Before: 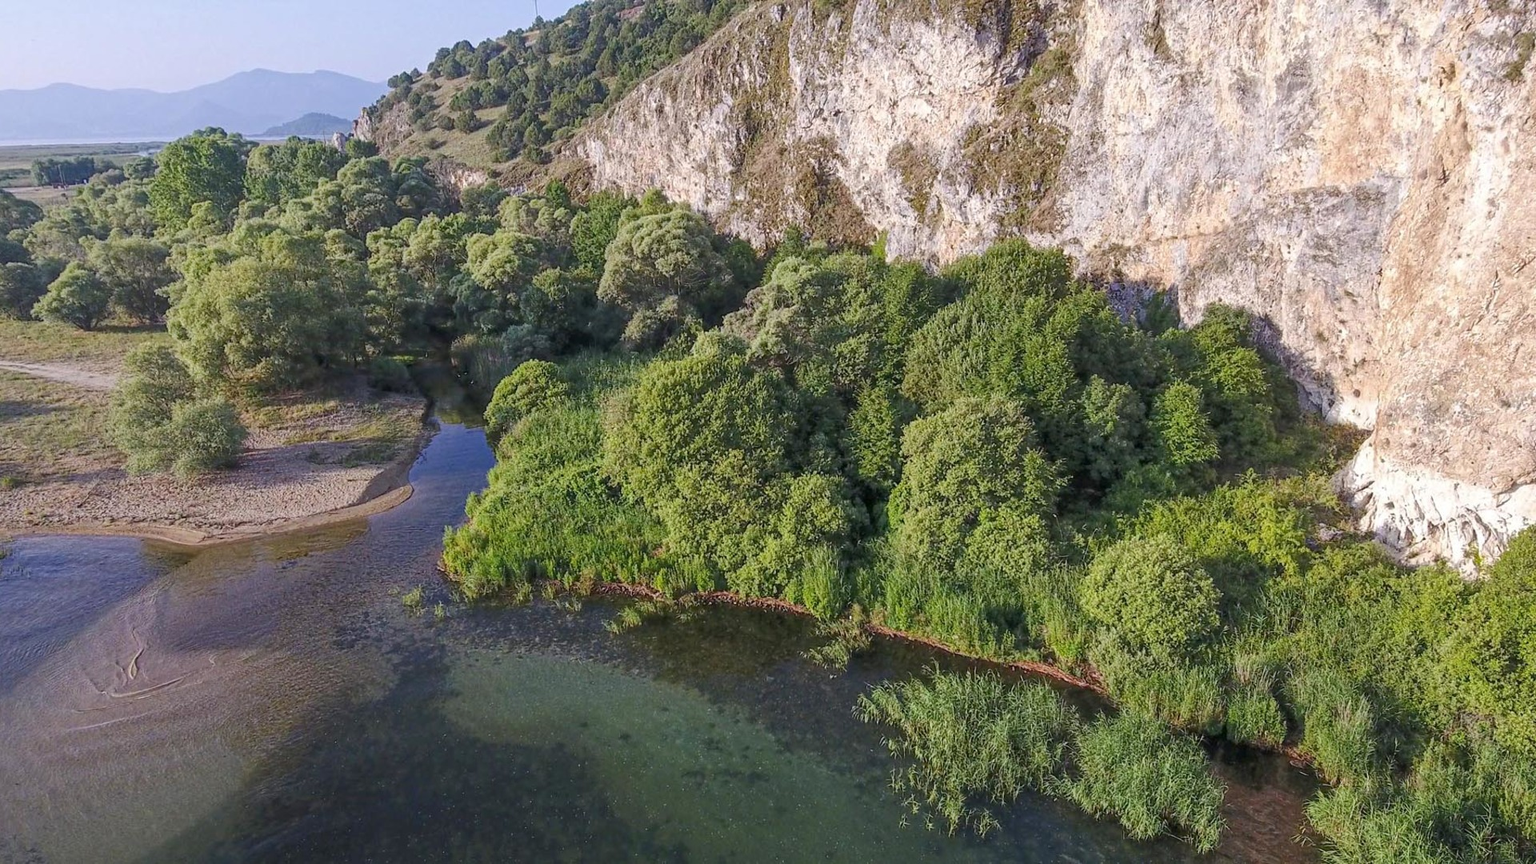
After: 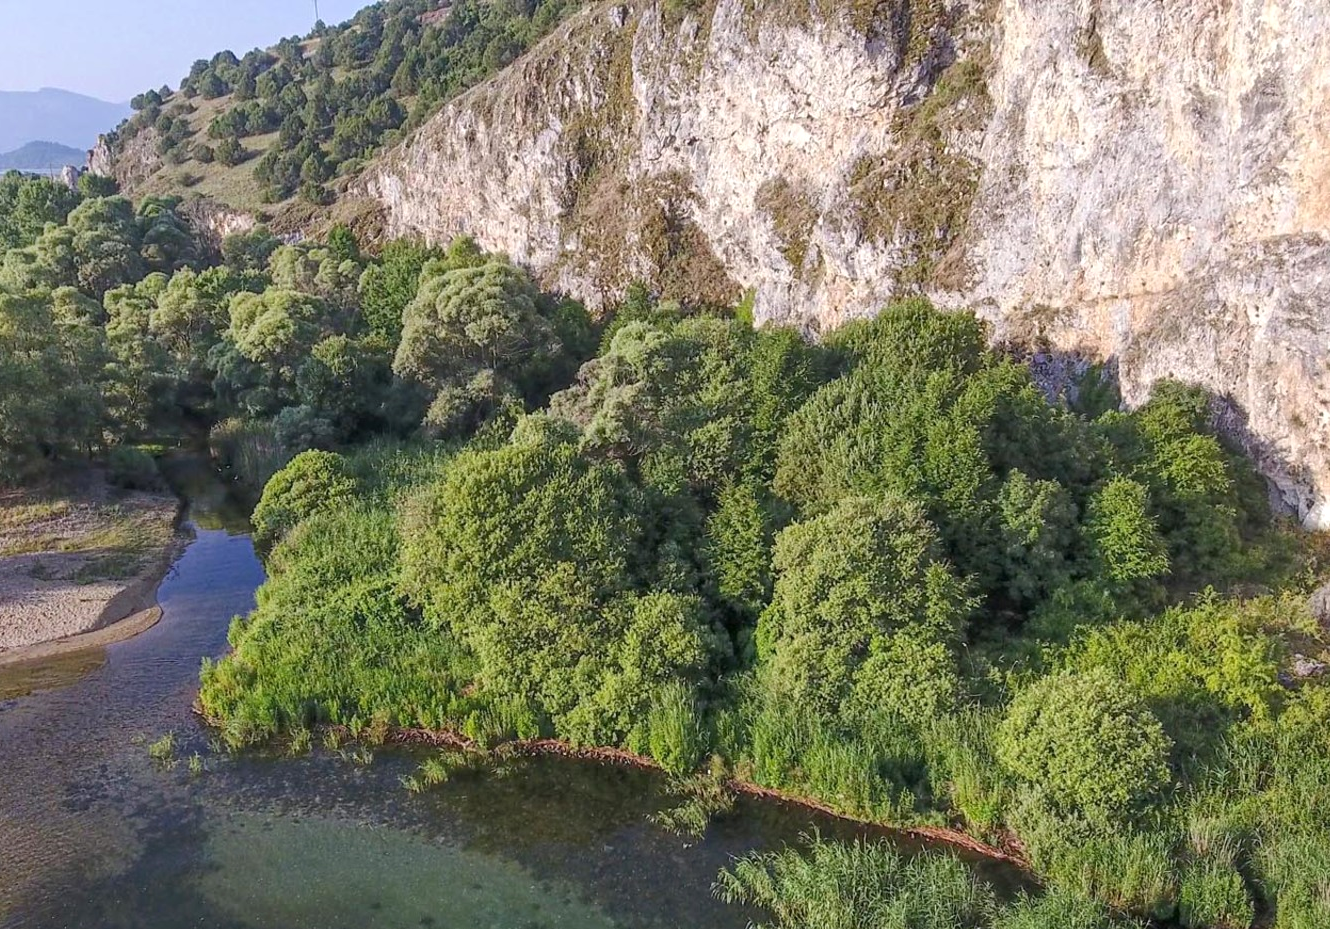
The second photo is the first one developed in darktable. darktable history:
crop: left 18.479%, right 12.2%, bottom 13.971%
exposure: exposure 0.131 EV, compensate highlight preservation false
